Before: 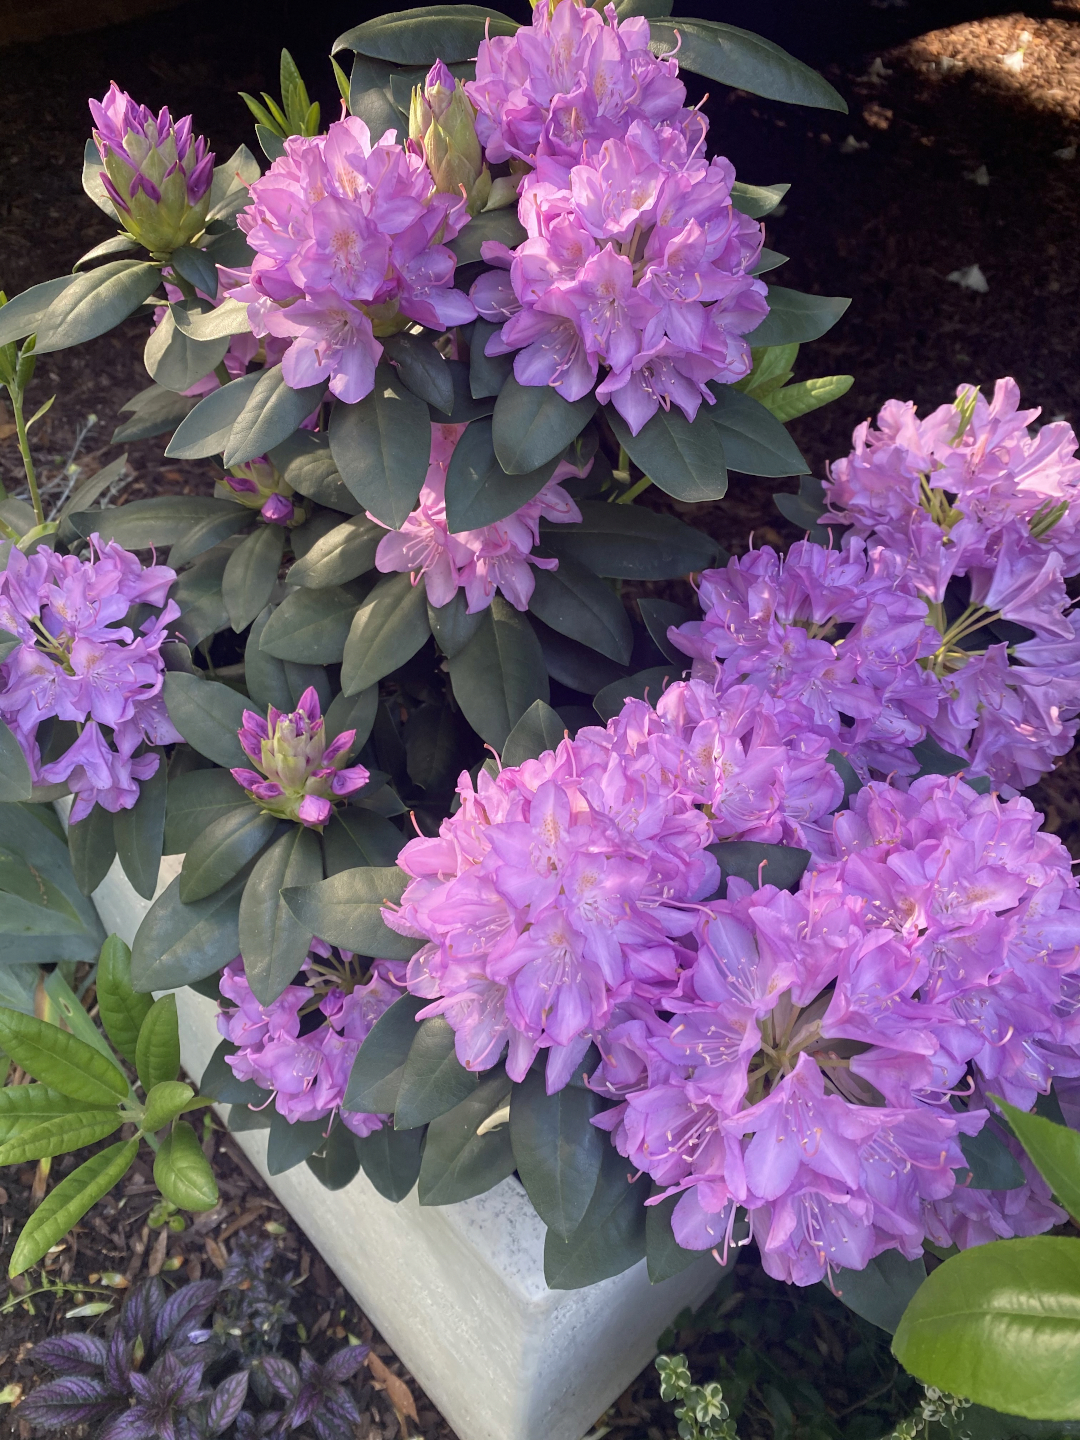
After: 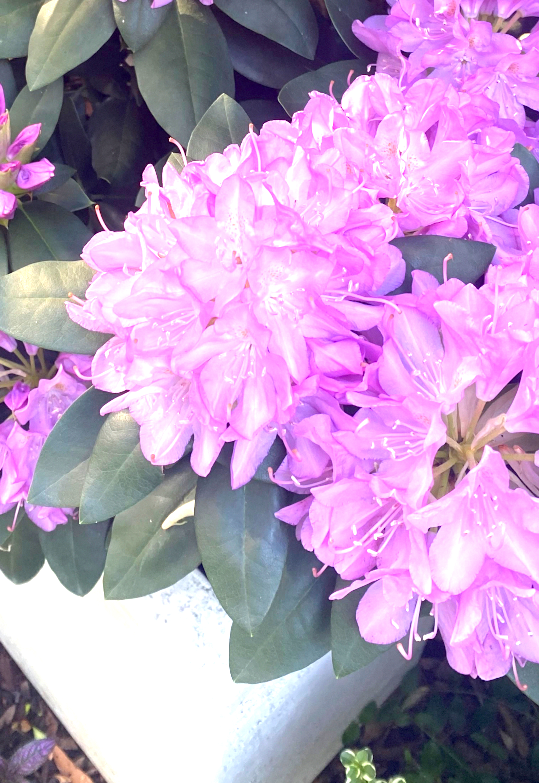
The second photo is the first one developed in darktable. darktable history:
exposure: black level correction 0.001, exposure 1.312 EV, compensate highlight preservation false
crop: left 29.246%, top 42.098%, right 20.805%, bottom 3.517%
